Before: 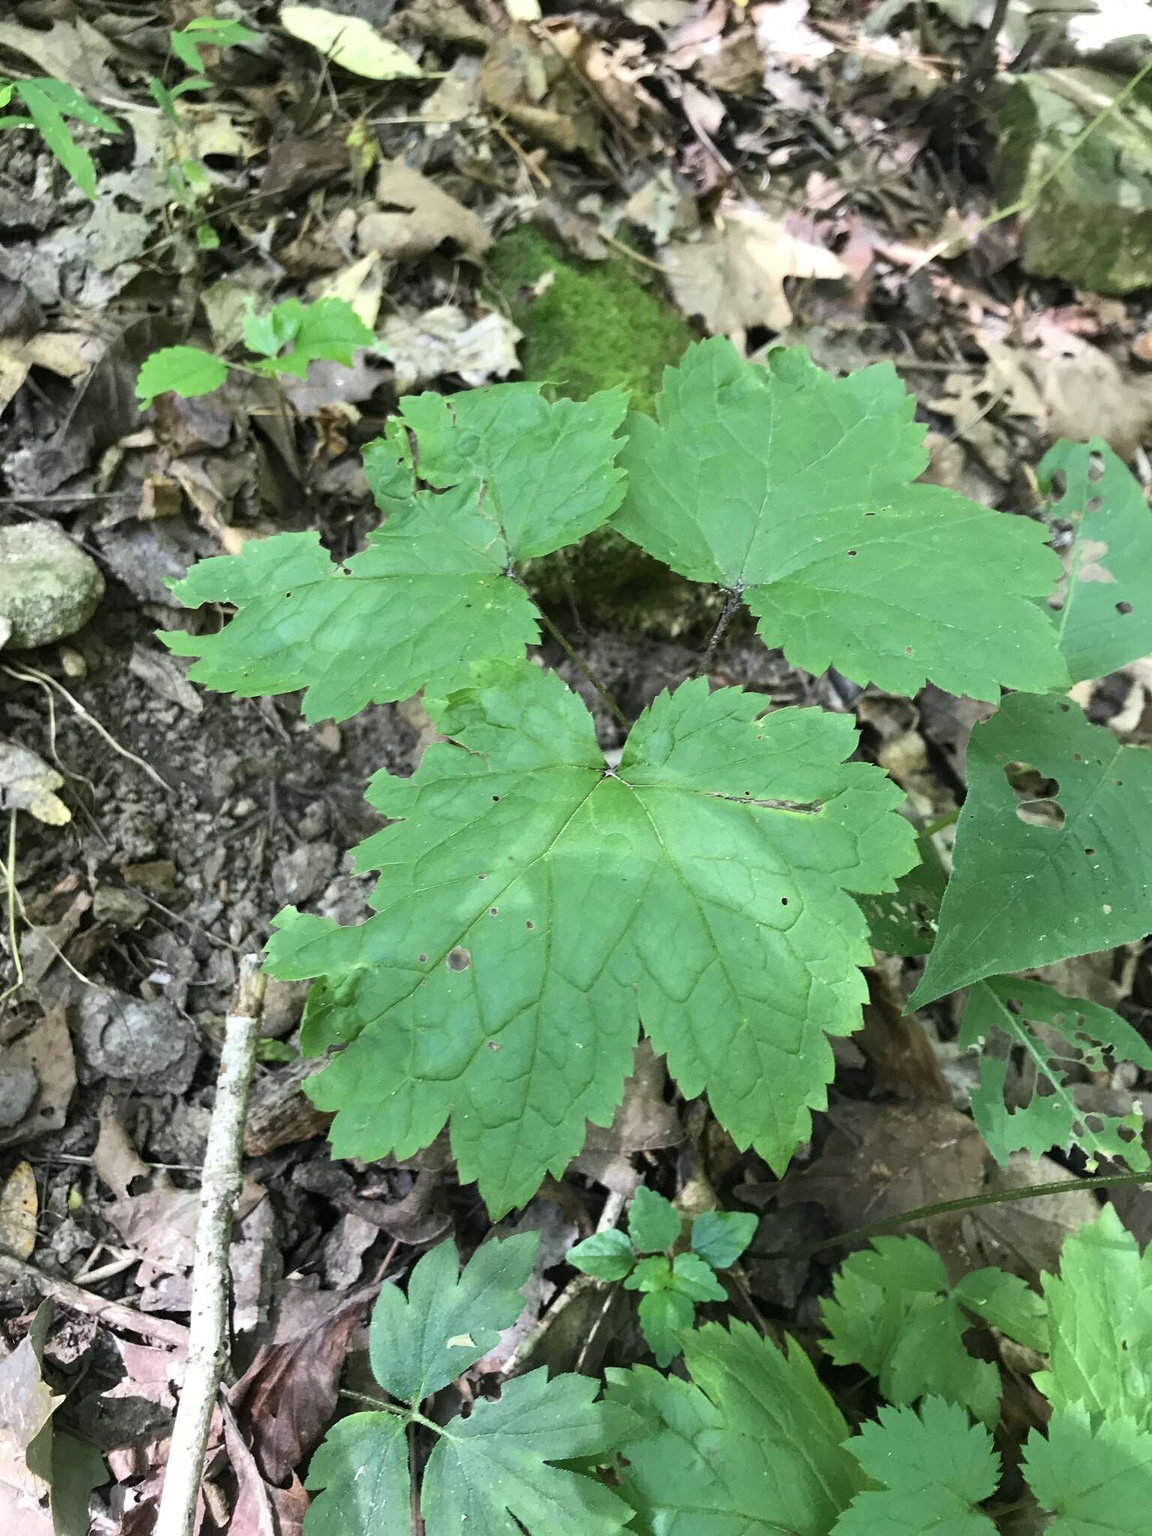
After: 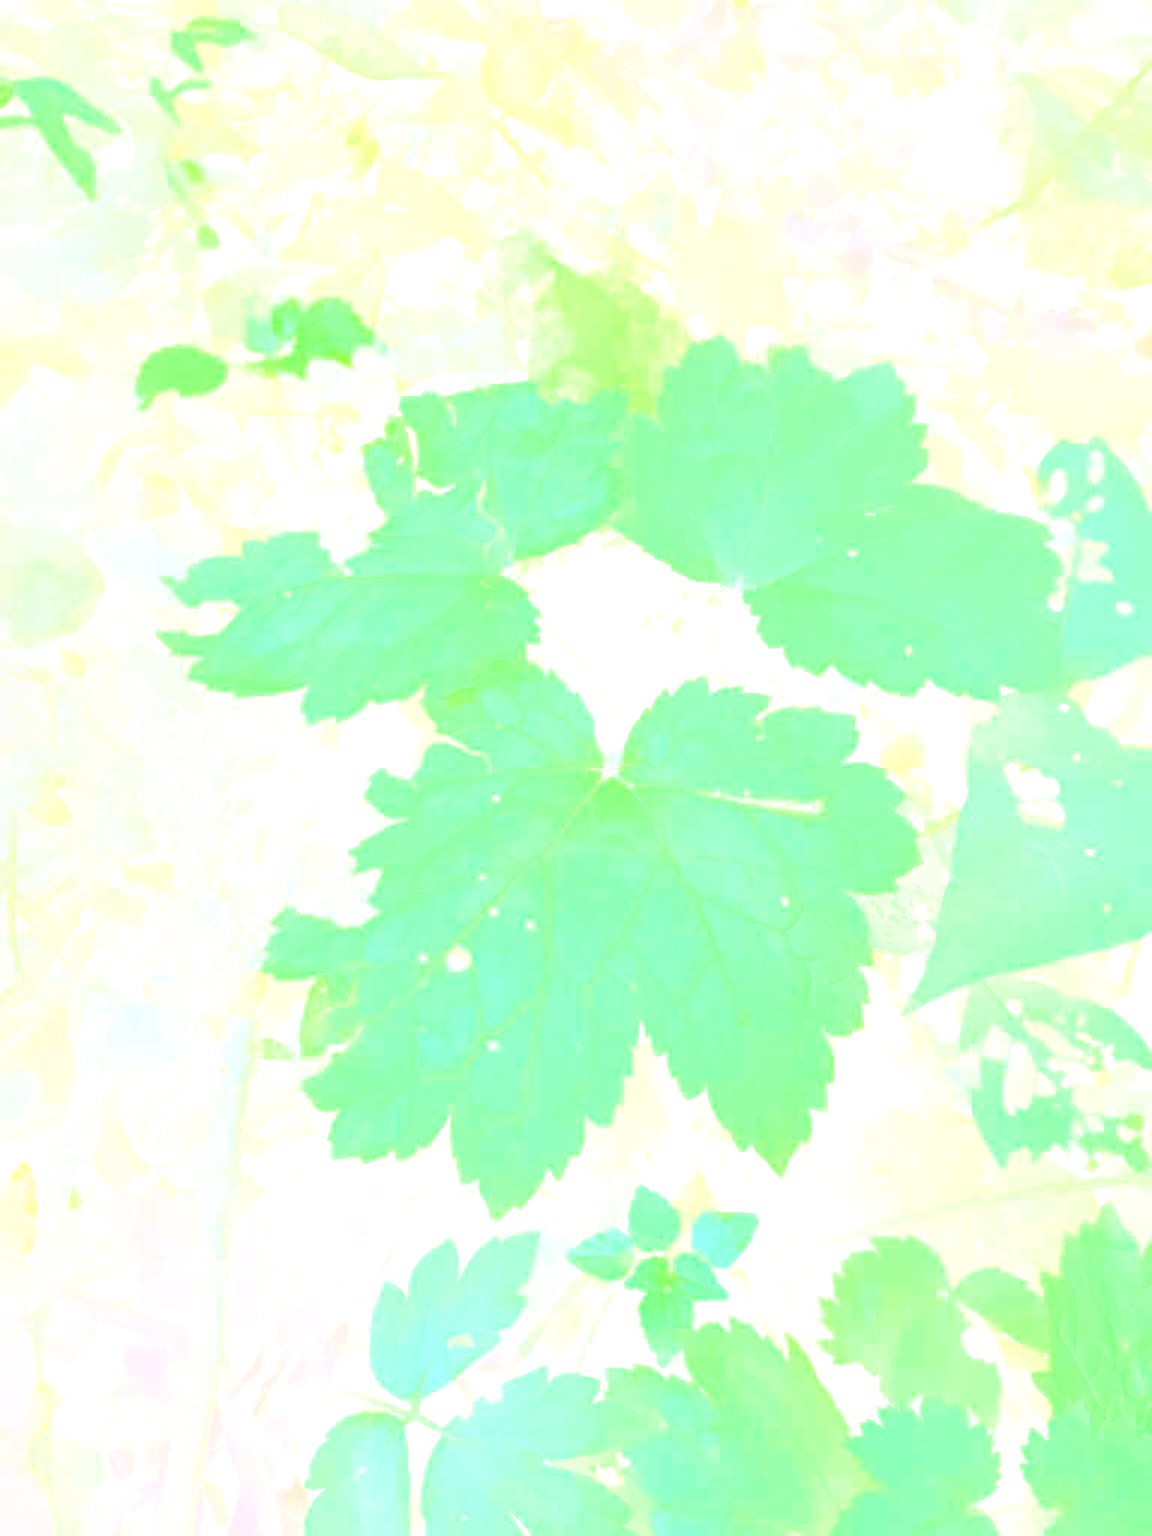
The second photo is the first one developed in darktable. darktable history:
rgb curve: curves: ch0 [(0, 0) (0.21, 0.15) (0.24, 0.21) (0.5, 0.75) (0.75, 0.96) (0.89, 0.99) (1, 1)]; ch1 [(0, 0.02) (0.21, 0.13) (0.25, 0.2) (0.5, 0.67) (0.75, 0.9) (0.89, 0.97) (1, 1)]; ch2 [(0, 0.02) (0.21, 0.13) (0.25, 0.2) (0.5, 0.67) (0.75, 0.9) (0.89, 0.97) (1, 1)], compensate middle gray true
bloom: size 70%, threshold 25%, strength 70%
